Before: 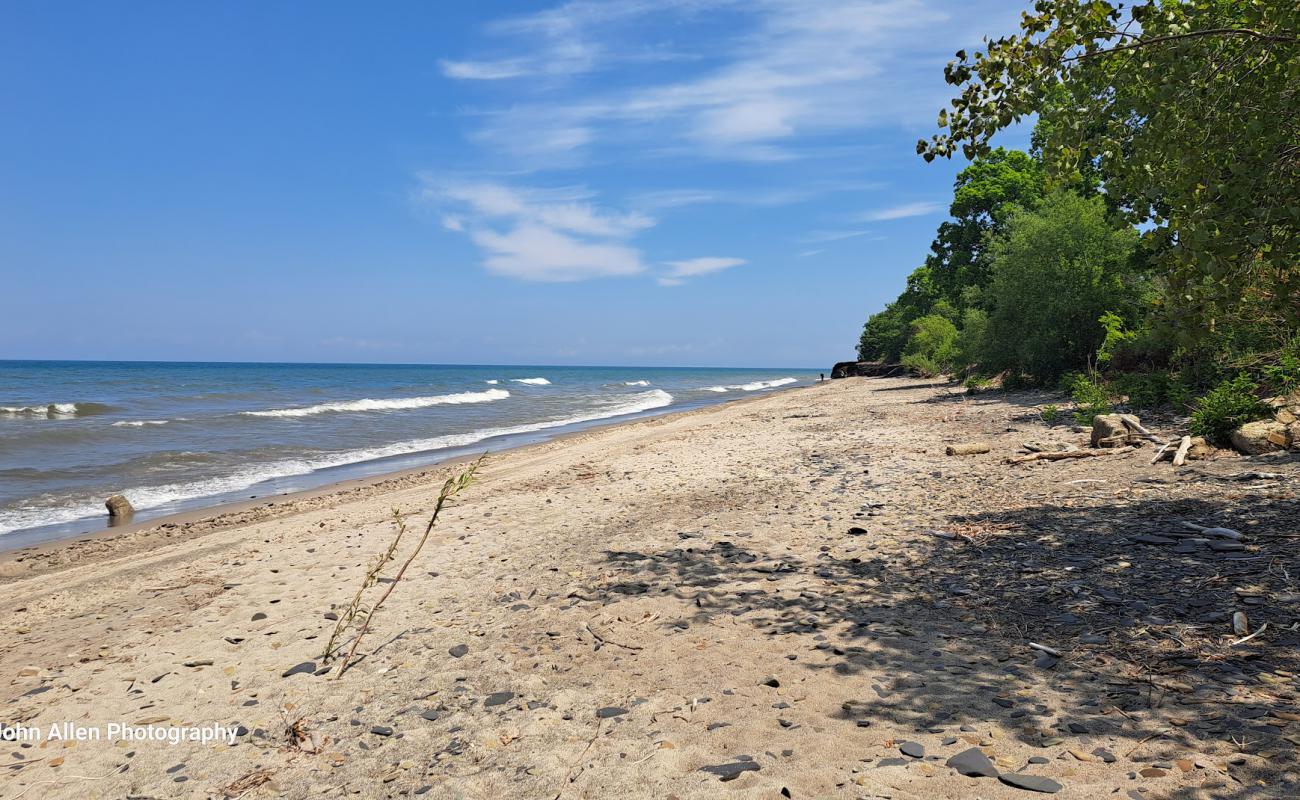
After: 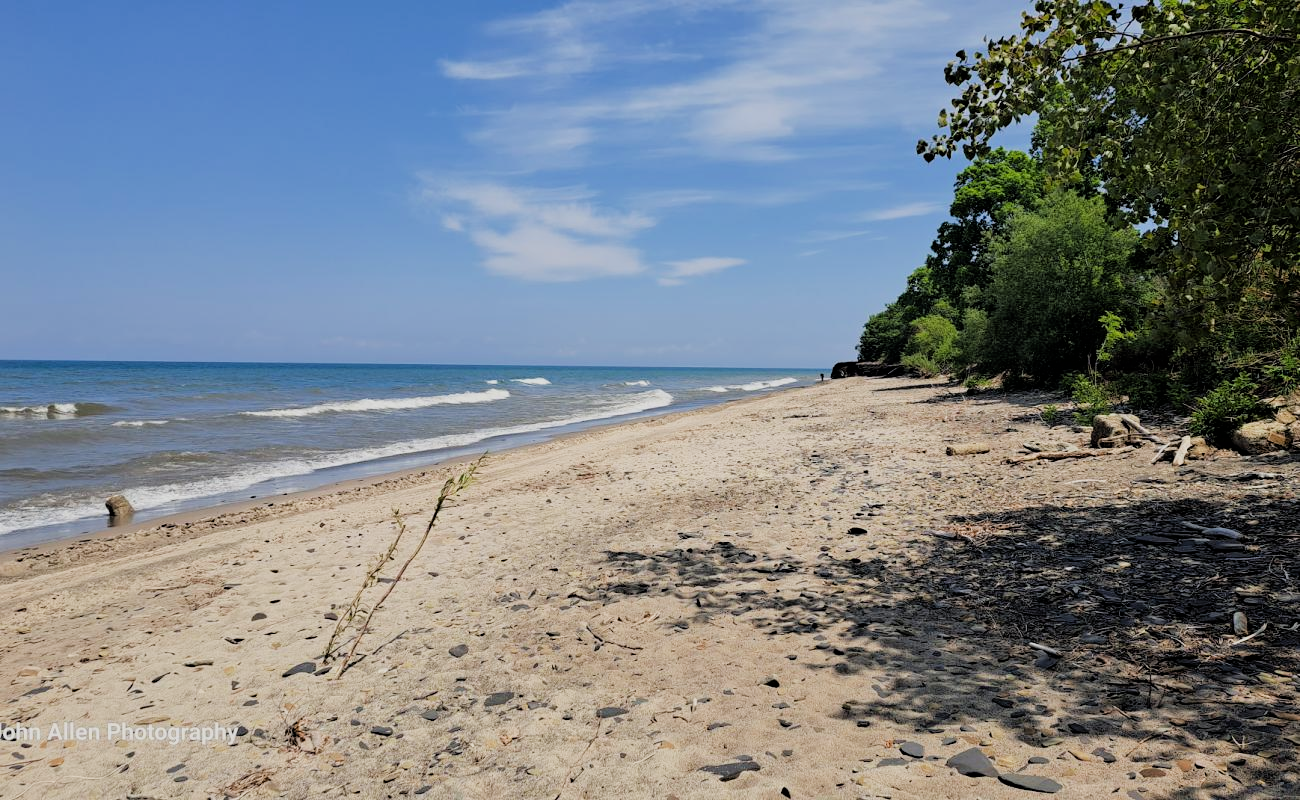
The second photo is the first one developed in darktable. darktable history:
filmic rgb: black relative exposure -5.11 EV, white relative exposure 3.97 EV, threshold 5.99 EV, hardness 2.89, contrast 1.094, highlights saturation mix -18.61%, enable highlight reconstruction true
